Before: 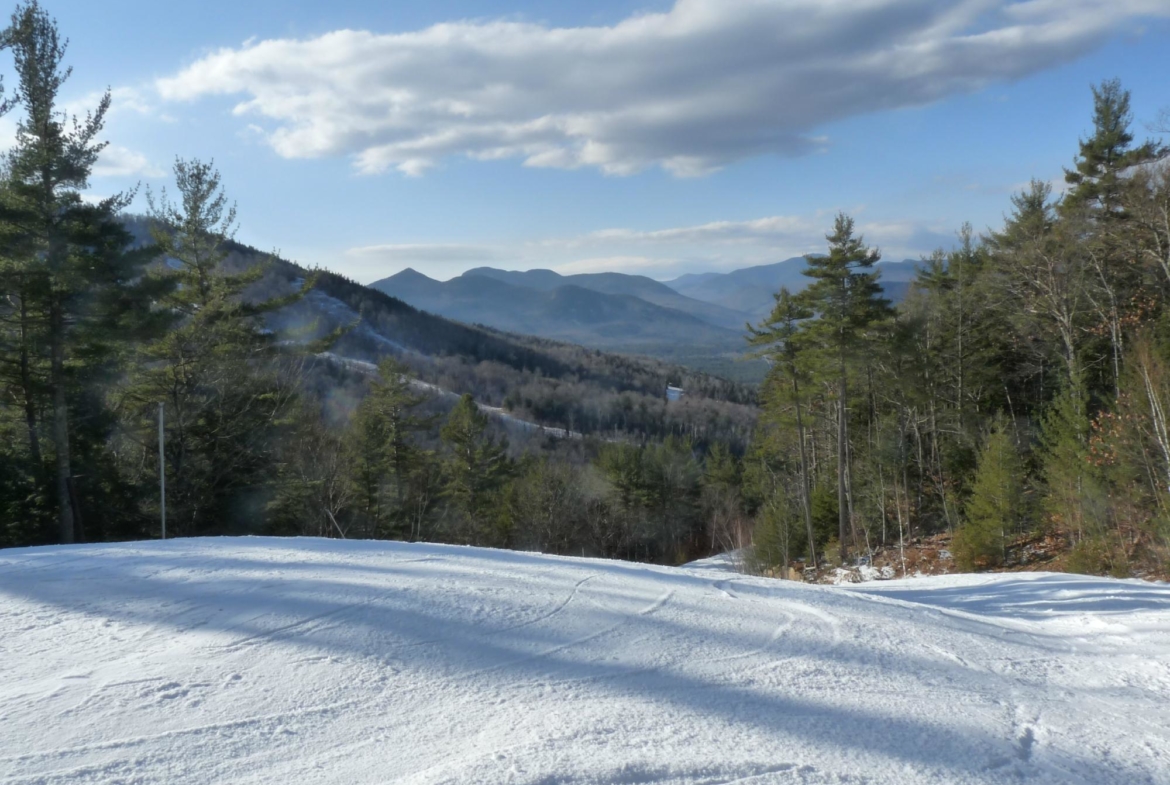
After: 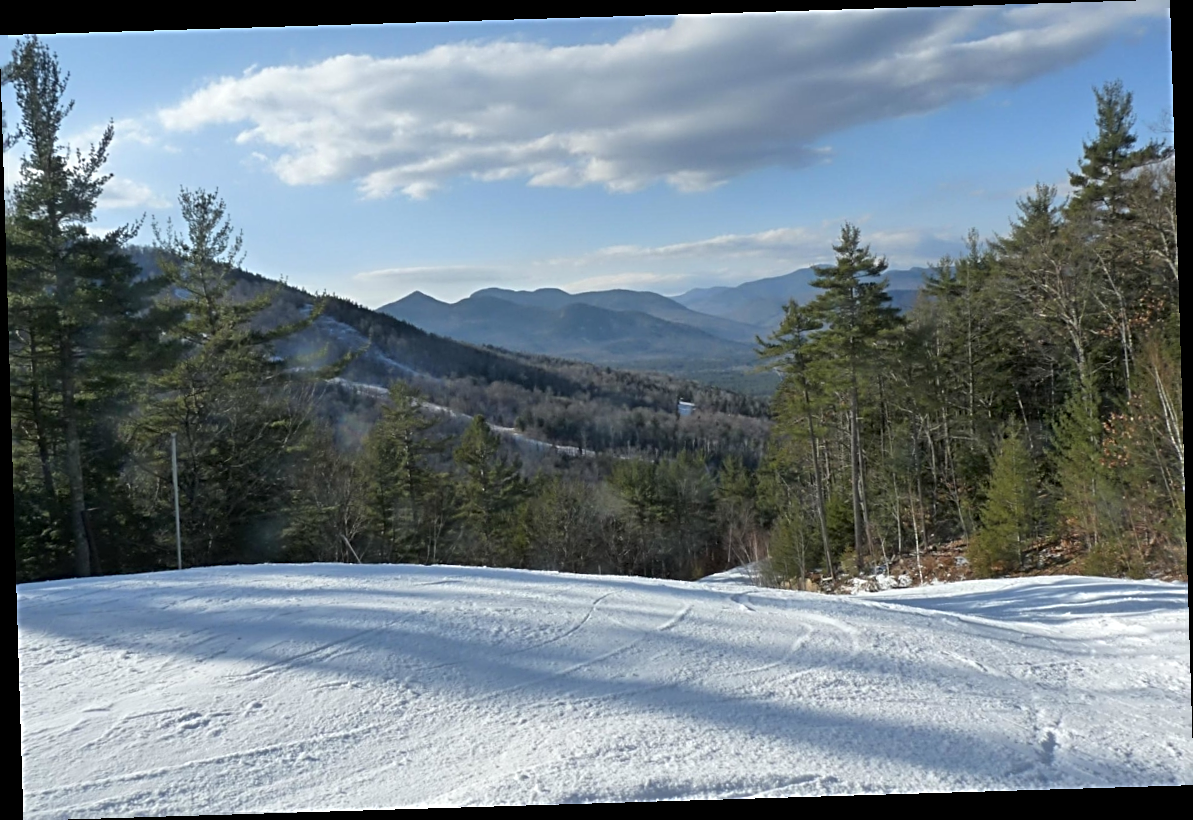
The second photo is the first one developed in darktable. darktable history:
rotate and perspective: rotation -1.75°, automatic cropping off
sharpen: radius 2.817, amount 0.715
